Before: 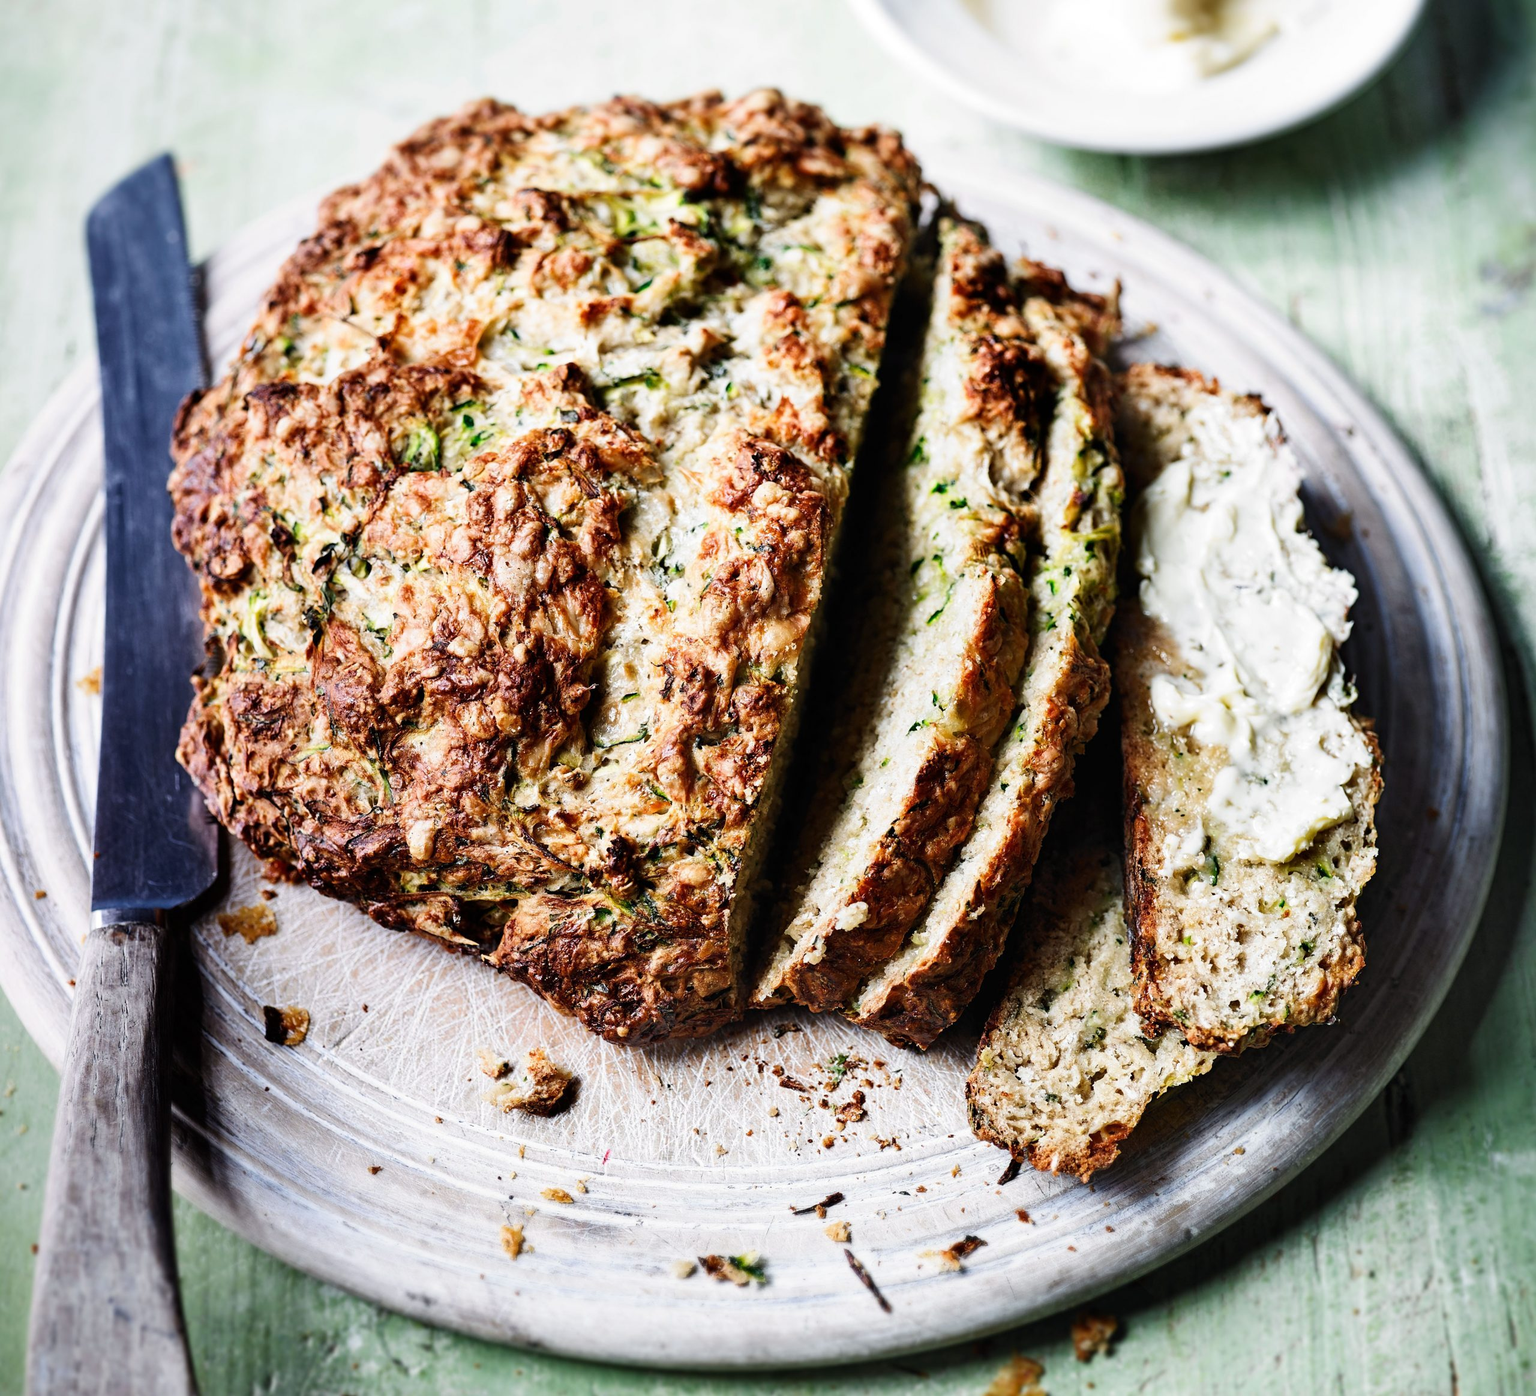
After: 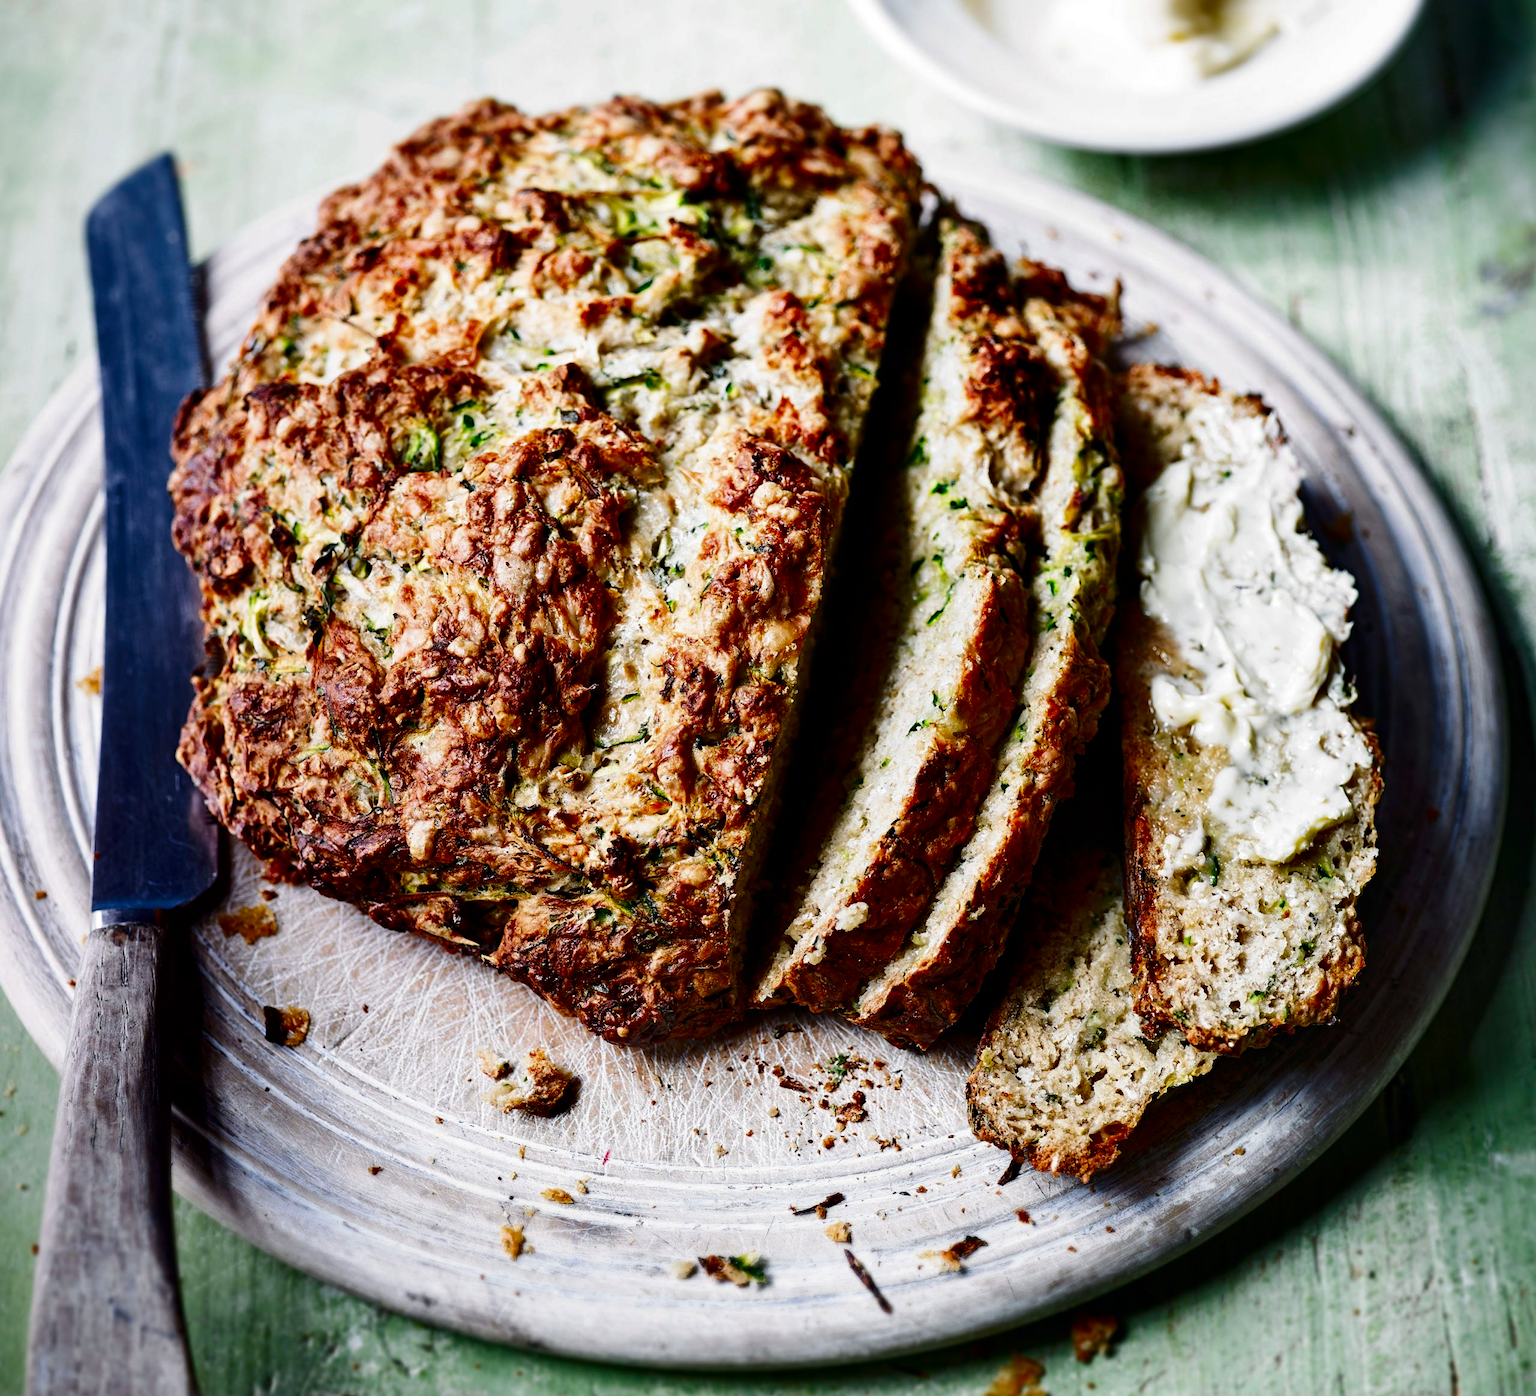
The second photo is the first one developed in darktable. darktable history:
contrast brightness saturation: brightness -0.247, saturation 0.204
